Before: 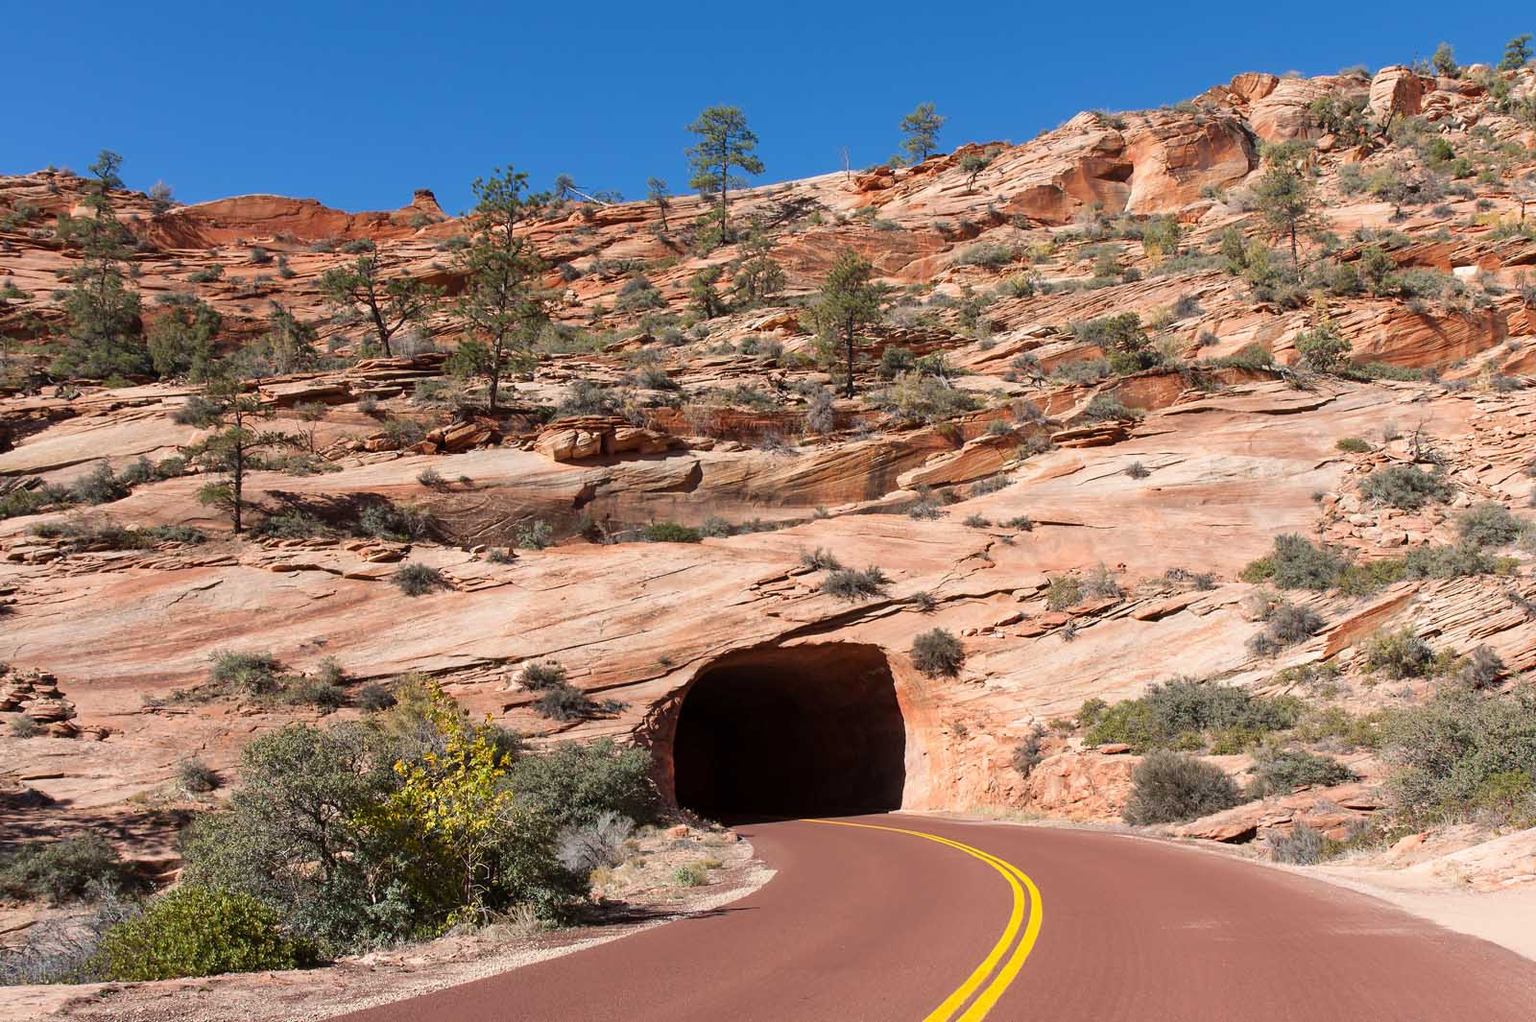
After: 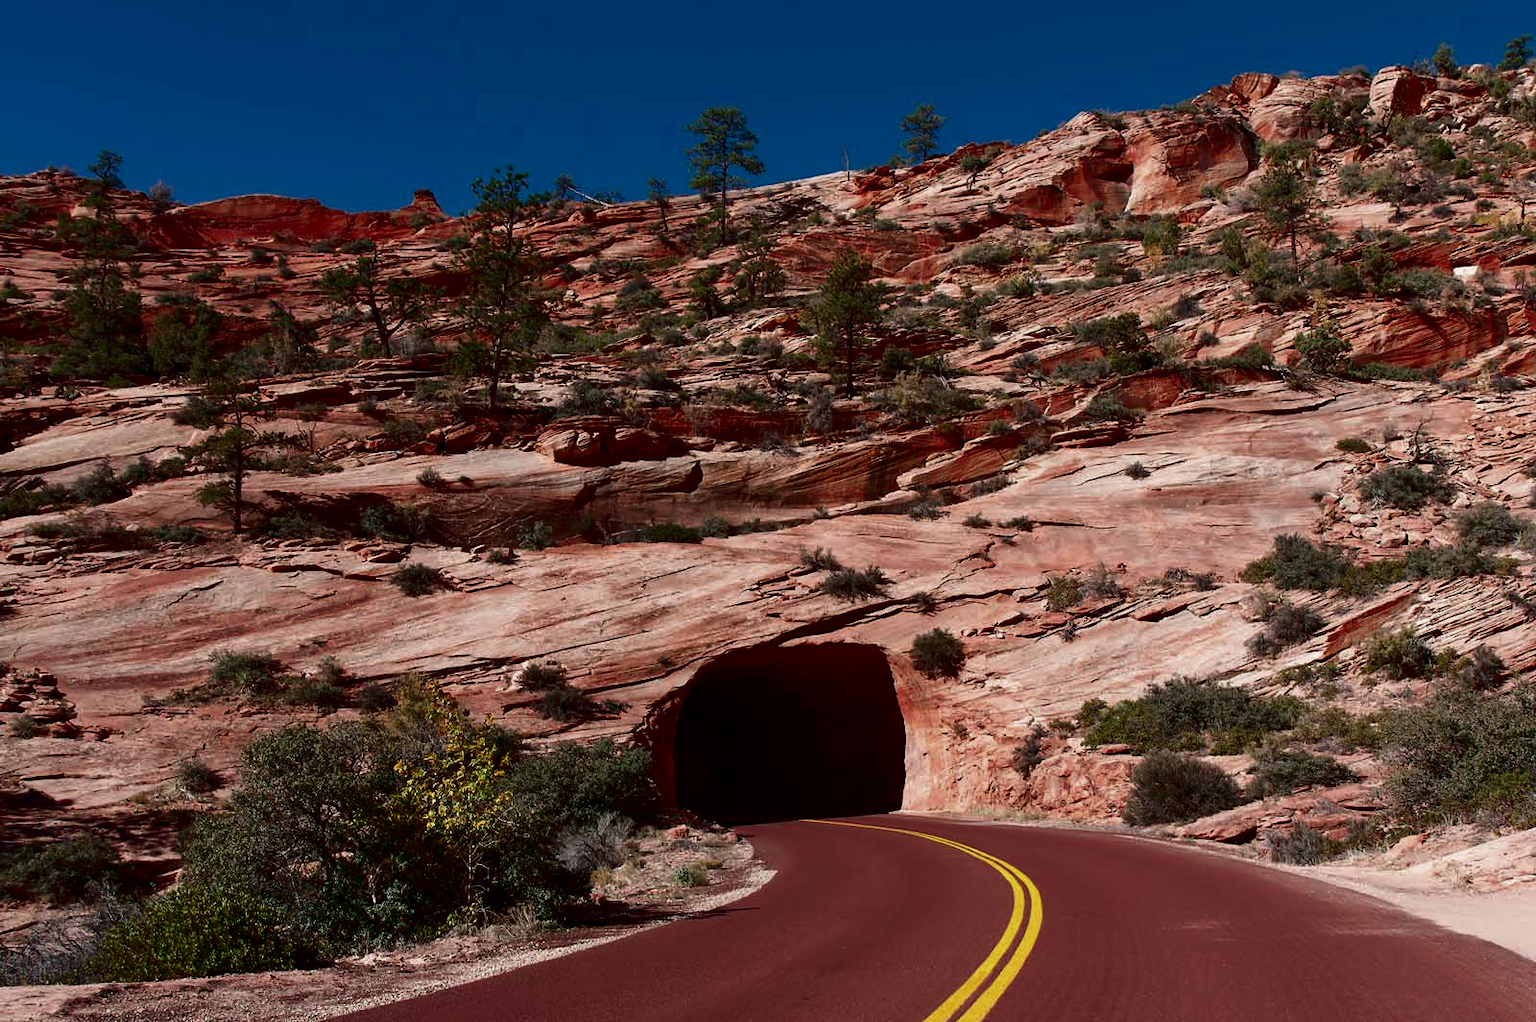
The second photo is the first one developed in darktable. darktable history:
color contrast: blue-yellow contrast 0.7
contrast brightness saturation: contrast 0.09, brightness -0.59, saturation 0.17
